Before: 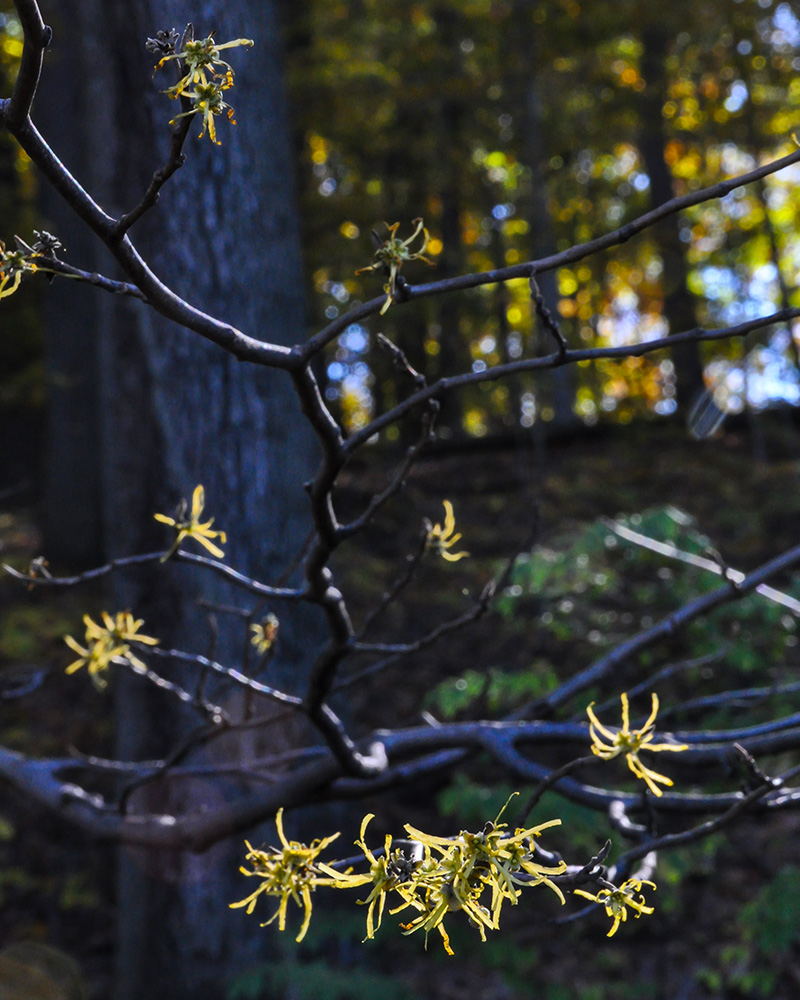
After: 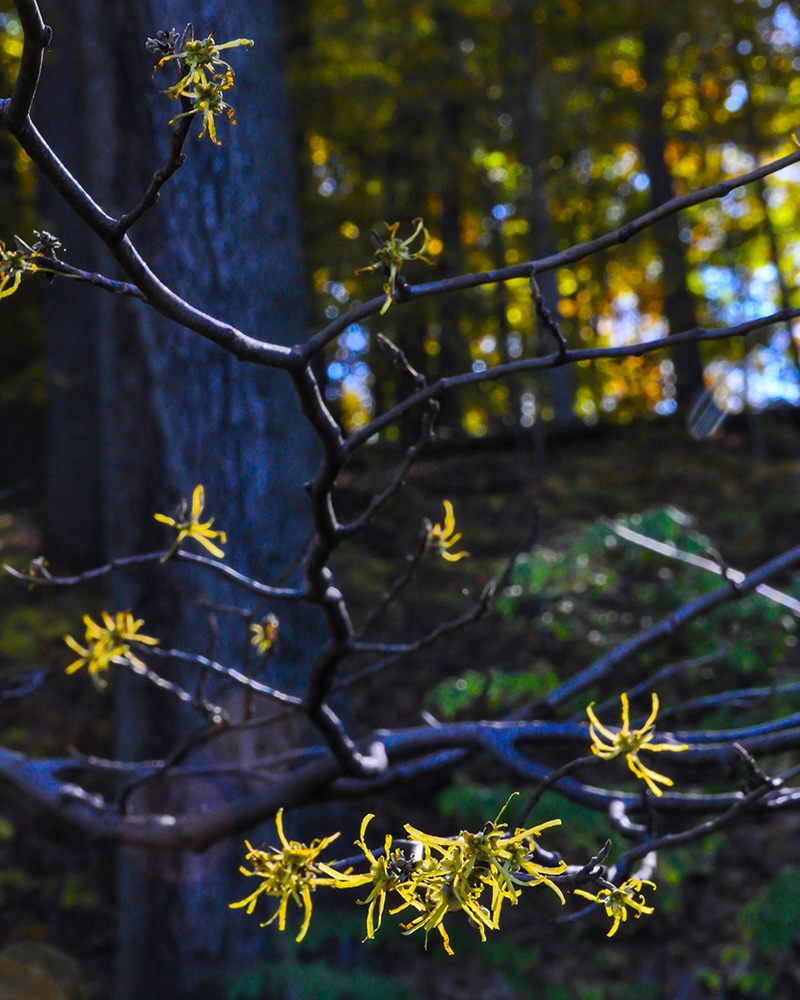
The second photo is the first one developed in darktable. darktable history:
color balance rgb: perceptual saturation grading › global saturation 30%, global vibrance 20%
color balance: contrast -0.5%
